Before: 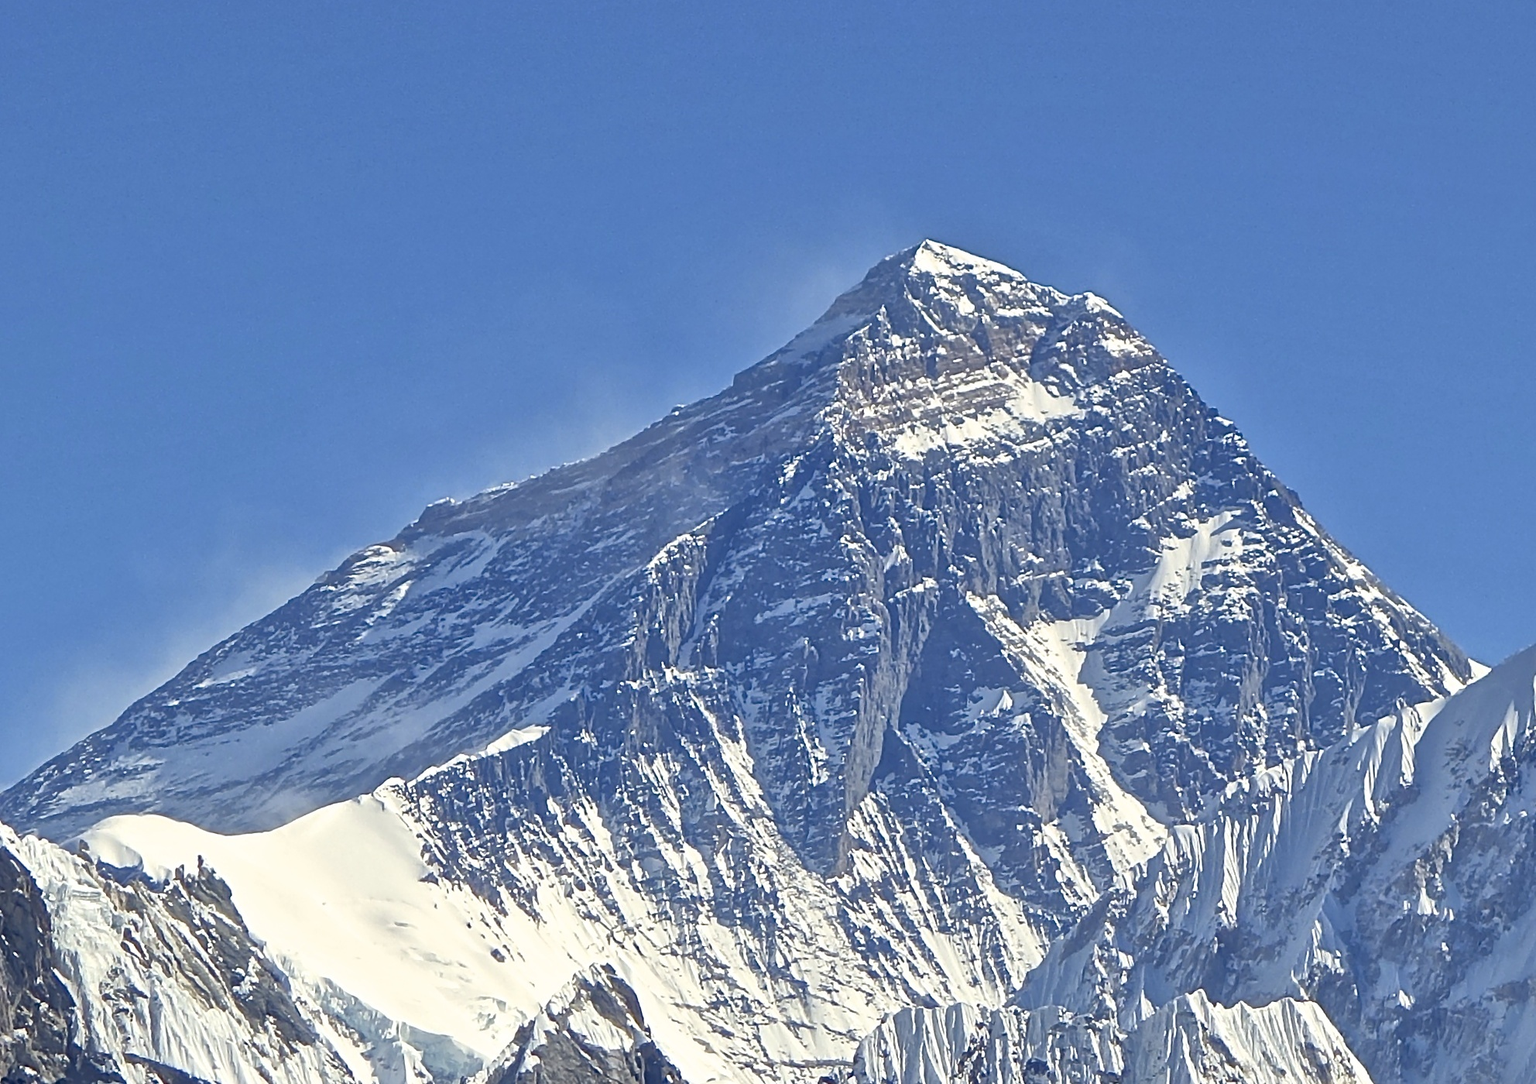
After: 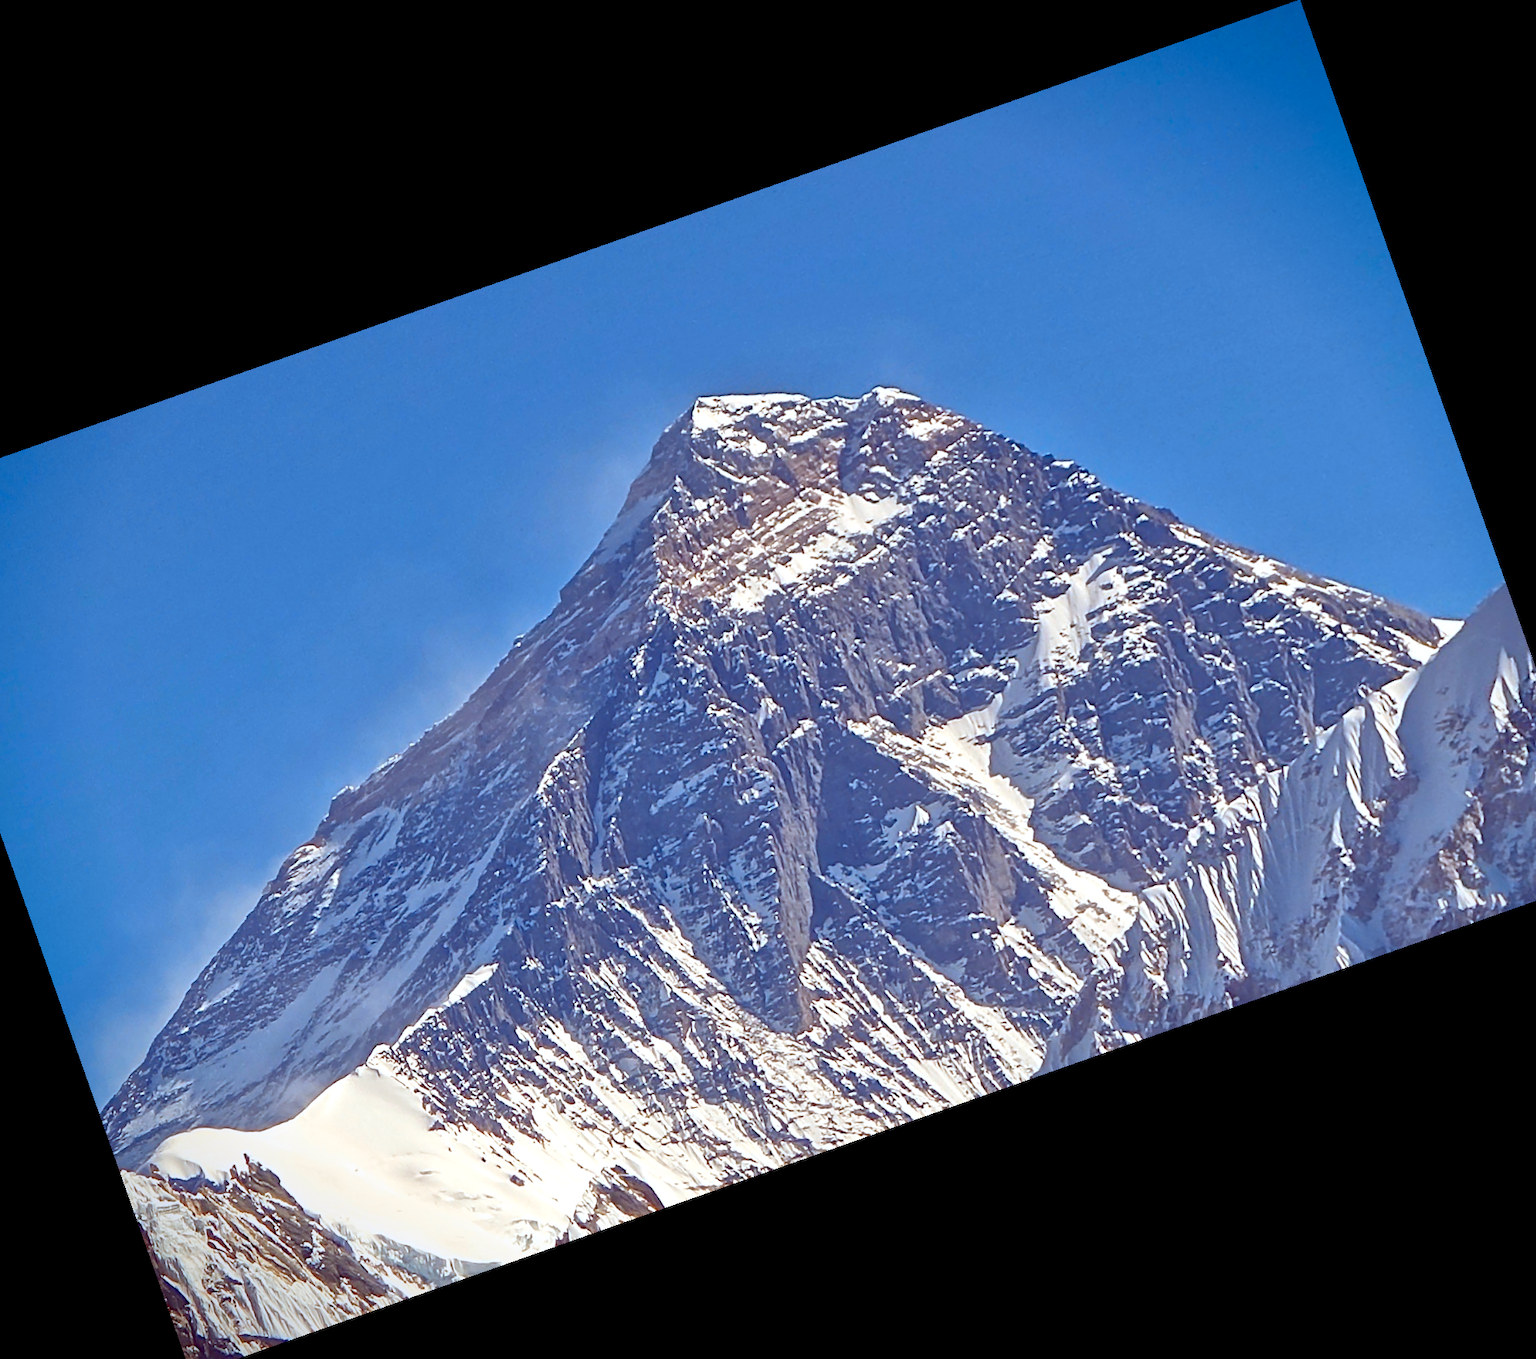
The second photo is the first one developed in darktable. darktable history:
color balance: lift [1, 1.011, 0.999, 0.989], gamma [1.109, 1.045, 1.039, 0.955], gain [0.917, 0.936, 0.952, 1.064], contrast 2.32%, contrast fulcrum 19%, output saturation 101%
rgb levels: mode RGB, independent channels, levels [[0, 0.5, 1], [0, 0.521, 1], [0, 0.536, 1]]
white balance: red 1, blue 1
exposure: black level correction 0.009, exposure 0.119 EV, compensate highlight preservation false
vignetting: fall-off start 88.53%, fall-off radius 44.2%, saturation 0.376, width/height ratio 1.161
crop and rotate: angle 19.43°, left 6.812%, right 4.125%, bottom 1.087%
rotate and perspective: rotation 1.69°, lens shift (vertical) -0.023, lens shift (horizontal) -0.291, crop left 0.025, crop right 0.988, crop top 0.092, crop bottom 0.842
color zones: curves: ch1 [(0.263, 0.53) (0.376, 0.287) (0.487, 0.512) (0.748, 0.547) (1, 0.513)]; ch2 [(0.262, 0.45) (0.751, 0.477)], mix 31.98%
